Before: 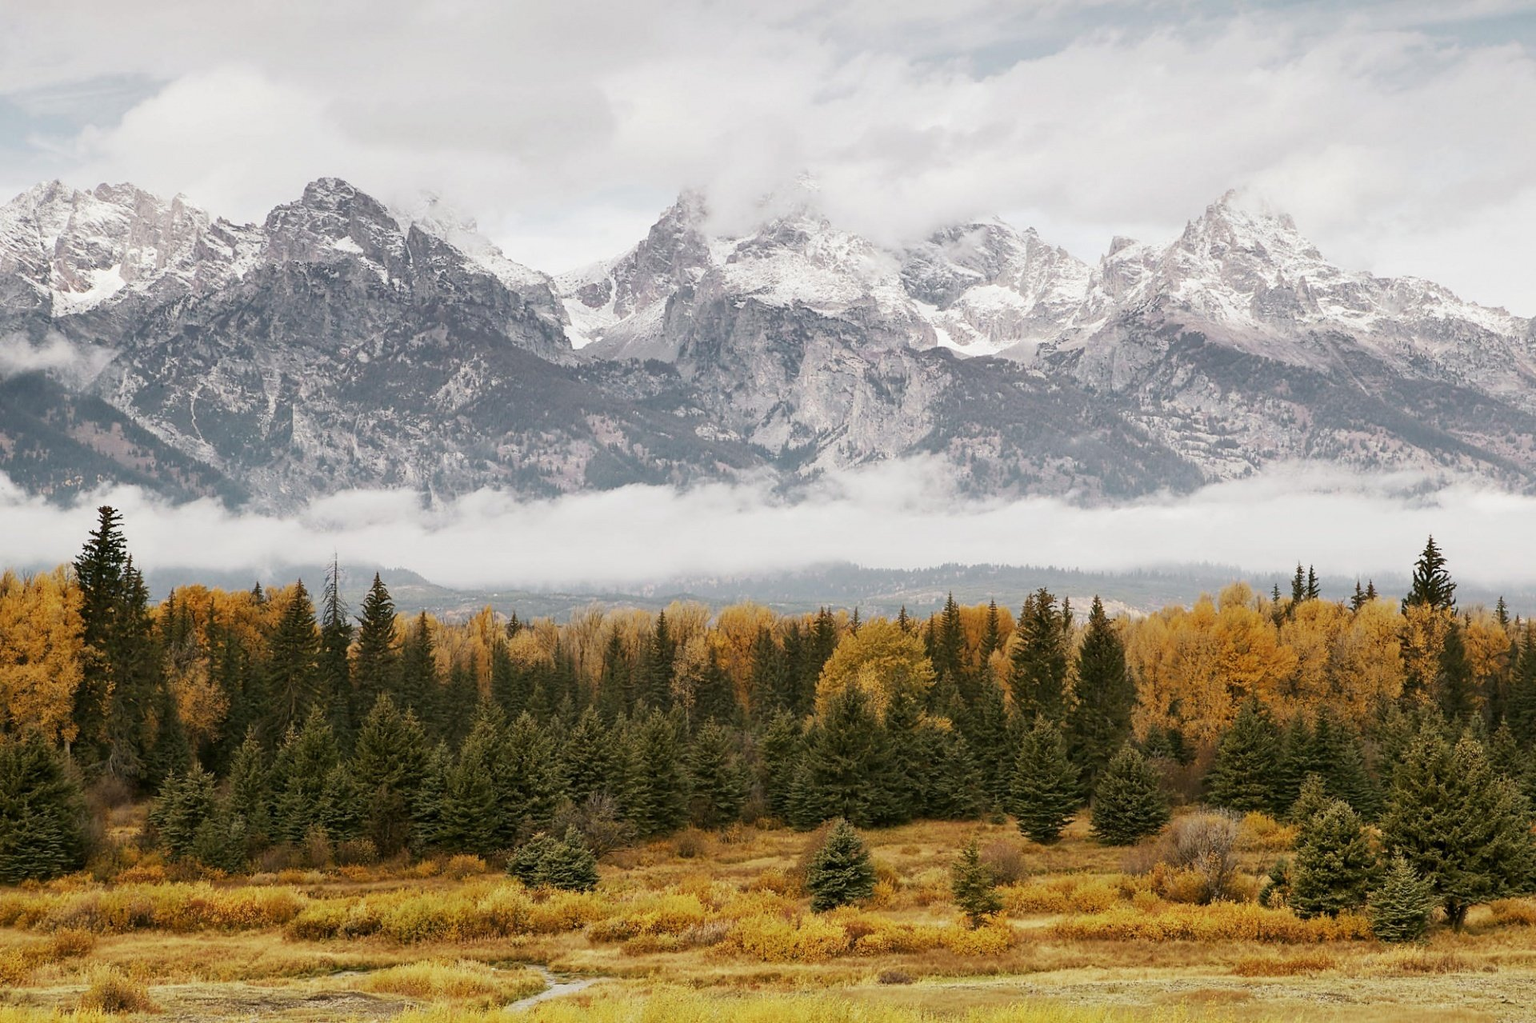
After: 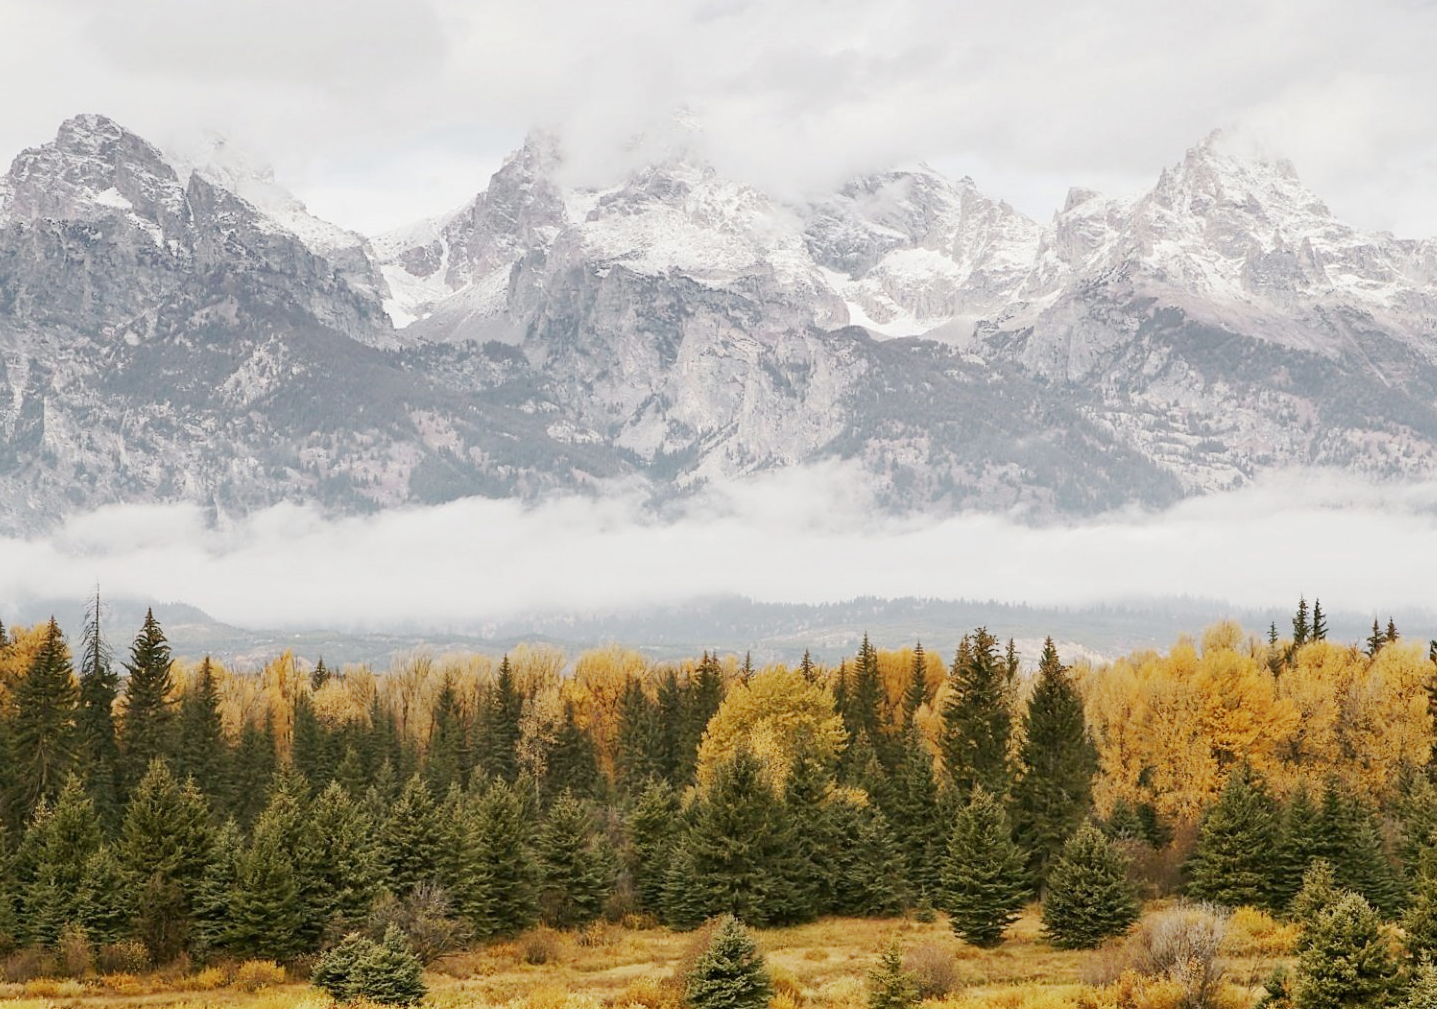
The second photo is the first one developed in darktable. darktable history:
crop: left 16.8%, top 8.467%, right 8.308%, bottom 12.606%
tone curve: curves: ch0 [(0, 0) (0.003, 0.003) (0.011, 0.011) (0.025, 0.024) (0.044, 0.043) (0.069, 0.068) (0.1, 0.098) (0.136, 0.133) (0.177, 0.174) (0.224, 0.22) (0.277, 0.272) (0.335, 0.329) (0.399, 0.391) (0.468, 0.459) (0.543, 0.545) (0.623, 0.625) (0.709, 0.711) (0.801, 0.802) (0.898, 0.898) (1, 1)], preserve colors none
base curve: curves: ch0 [(0, 0) (0.158, 0.273) (0.879, 0.895) (1, 1)], preserve colors none
